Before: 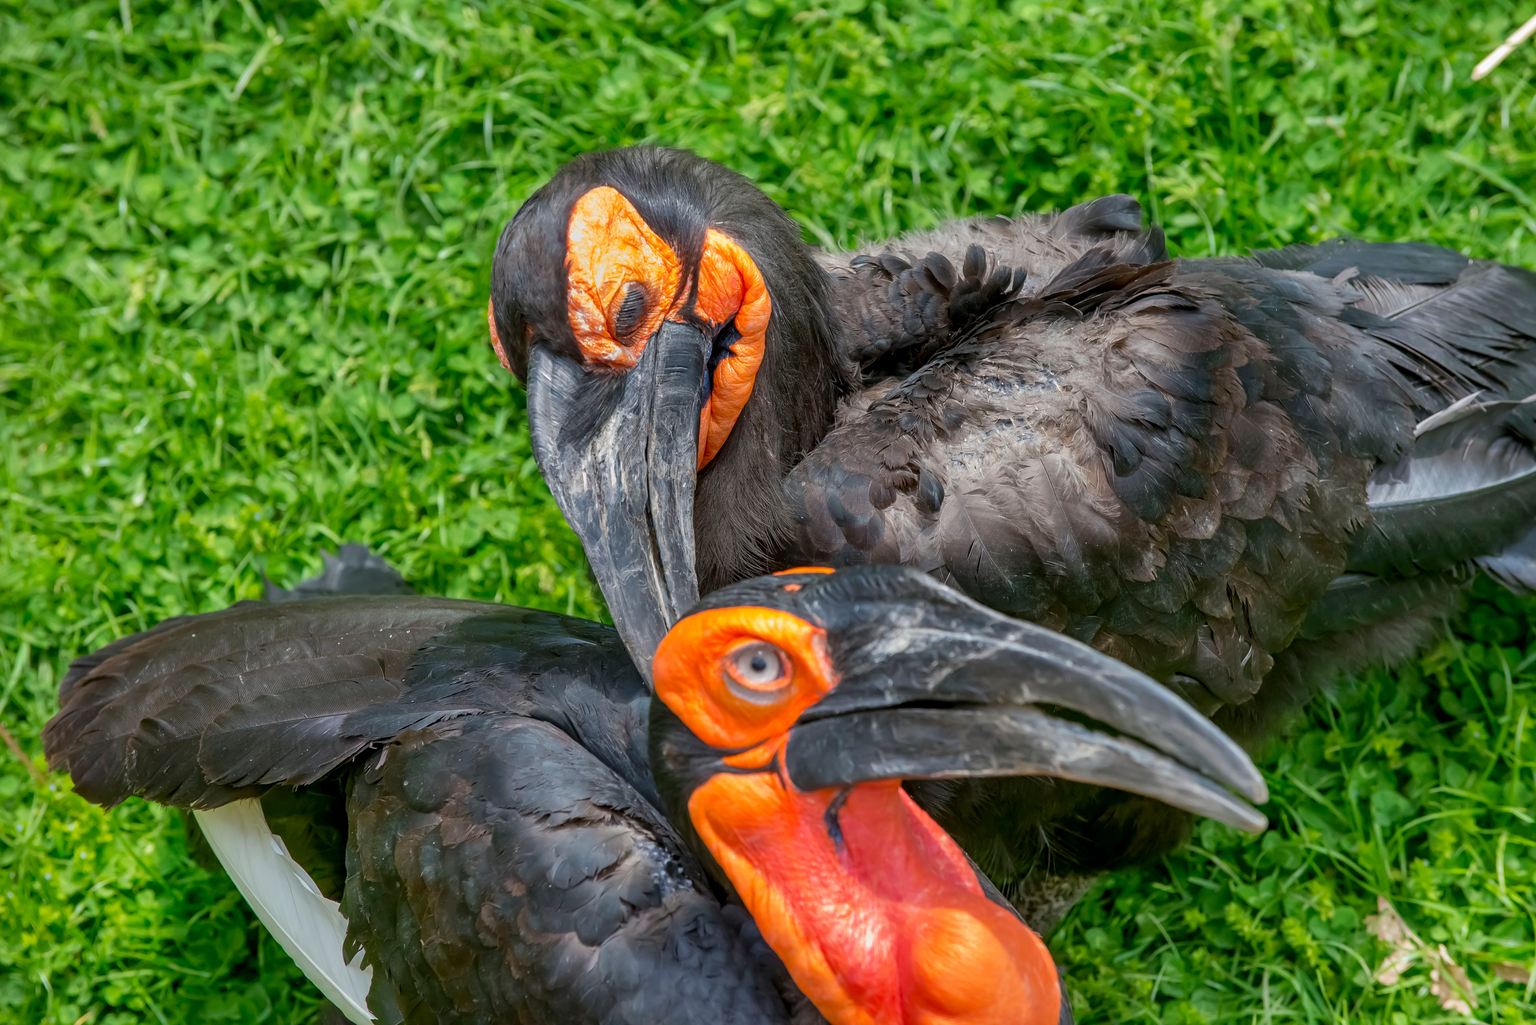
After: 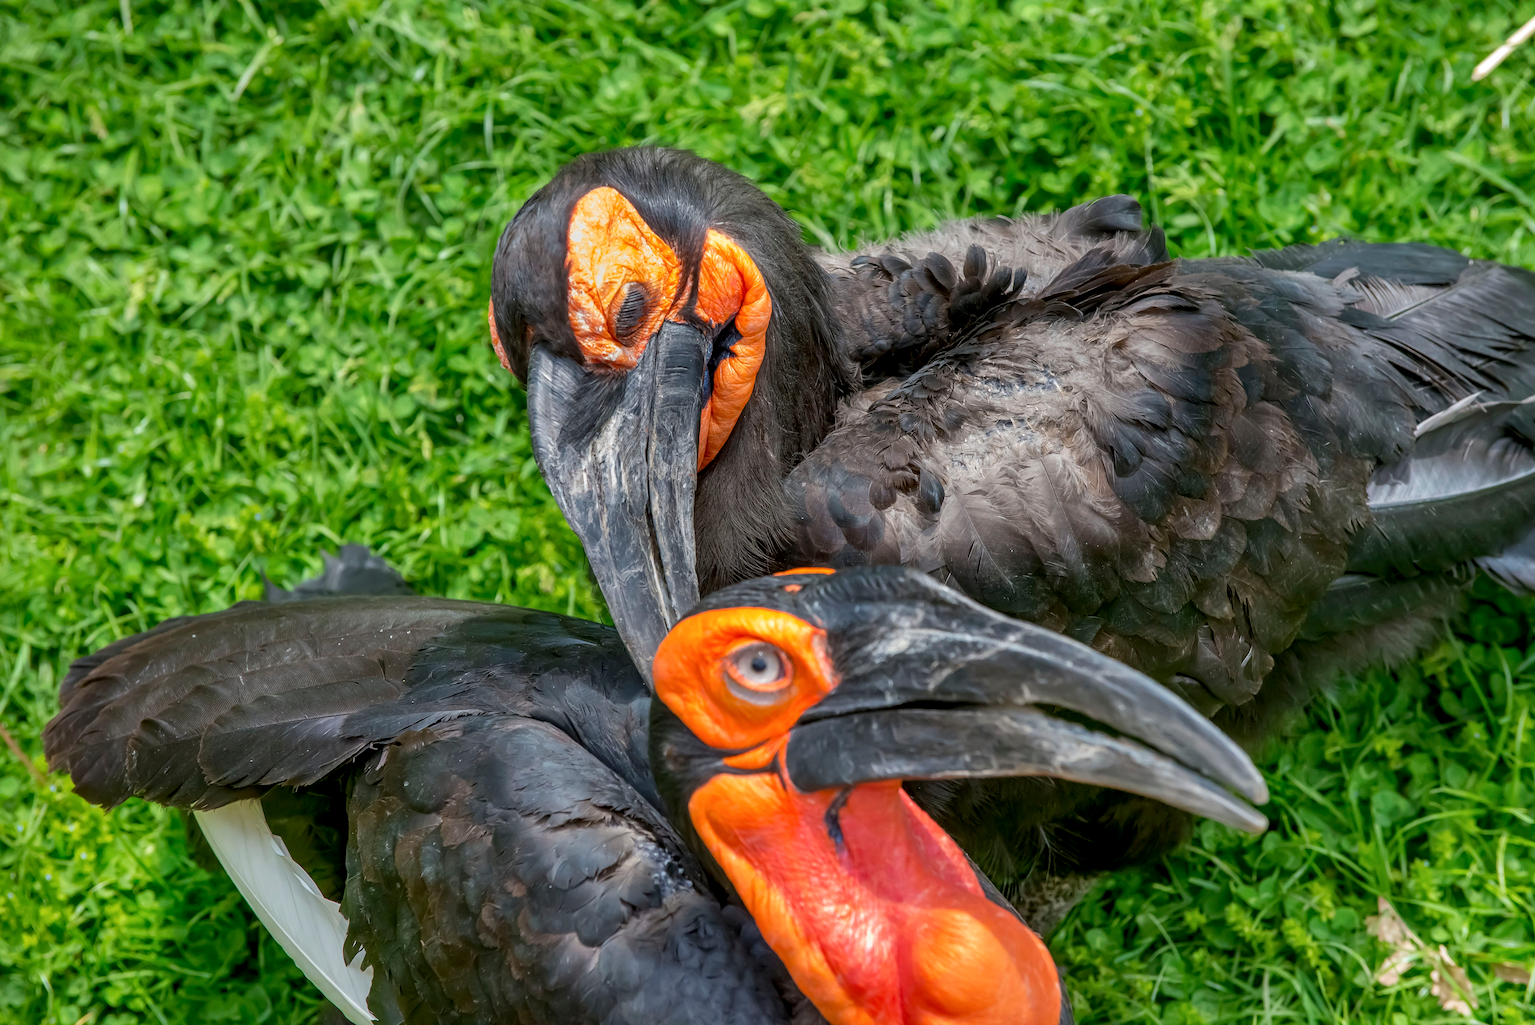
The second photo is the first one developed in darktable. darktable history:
local contrast: highlights 106%, shadows 103%, detail 119%, midtone range 0.2
